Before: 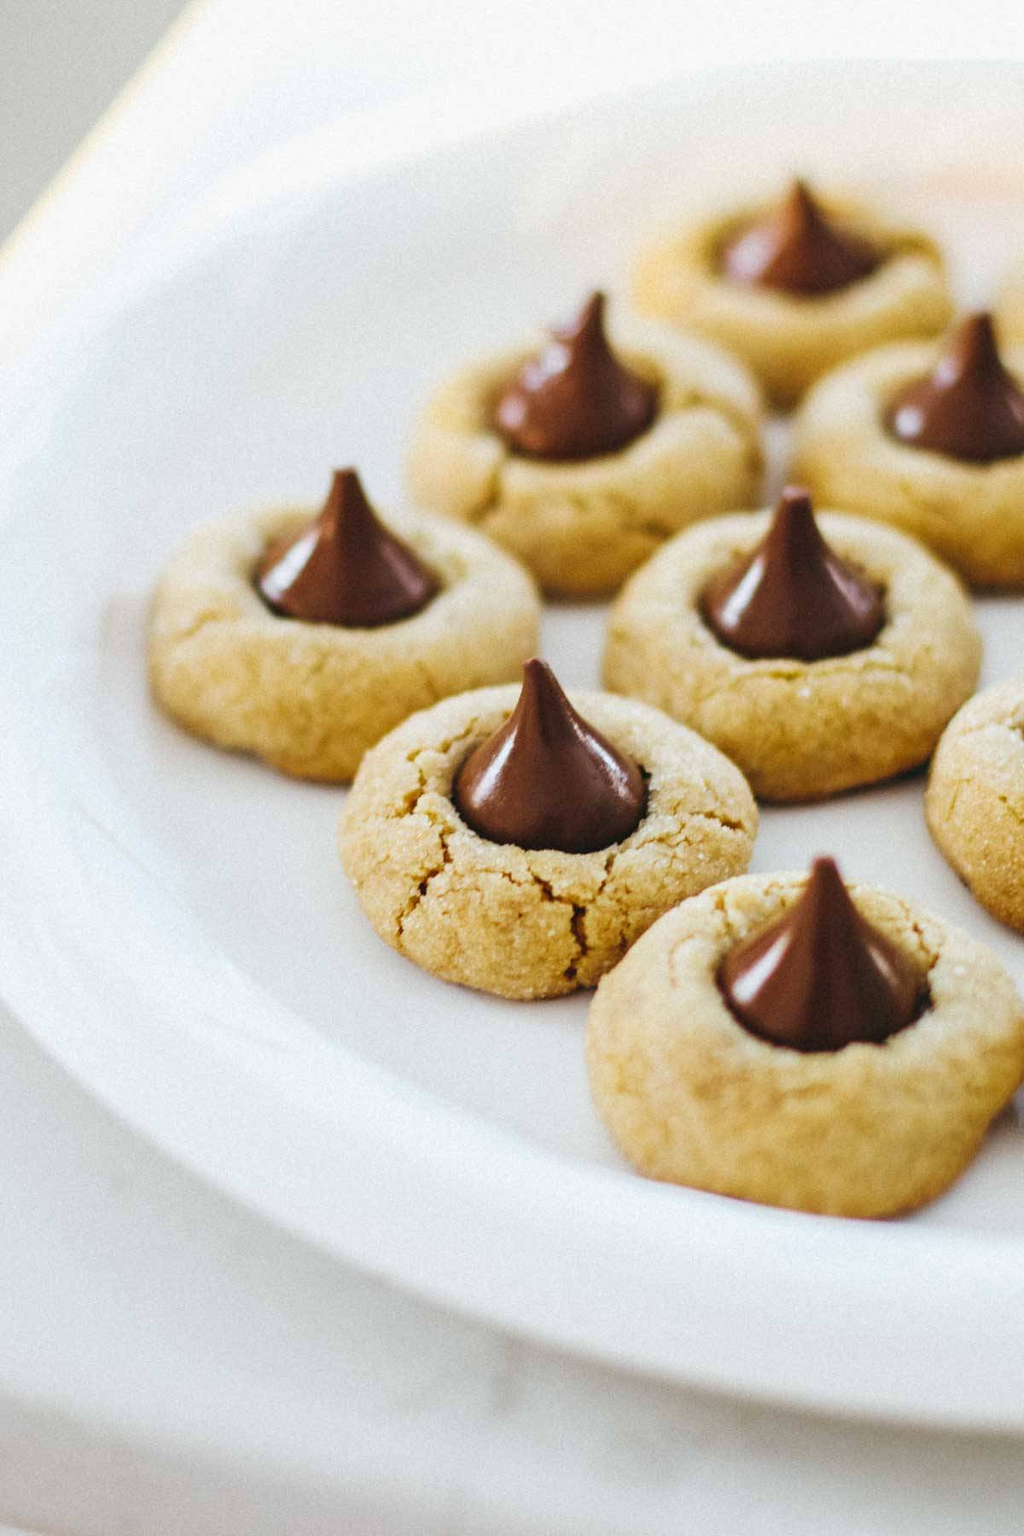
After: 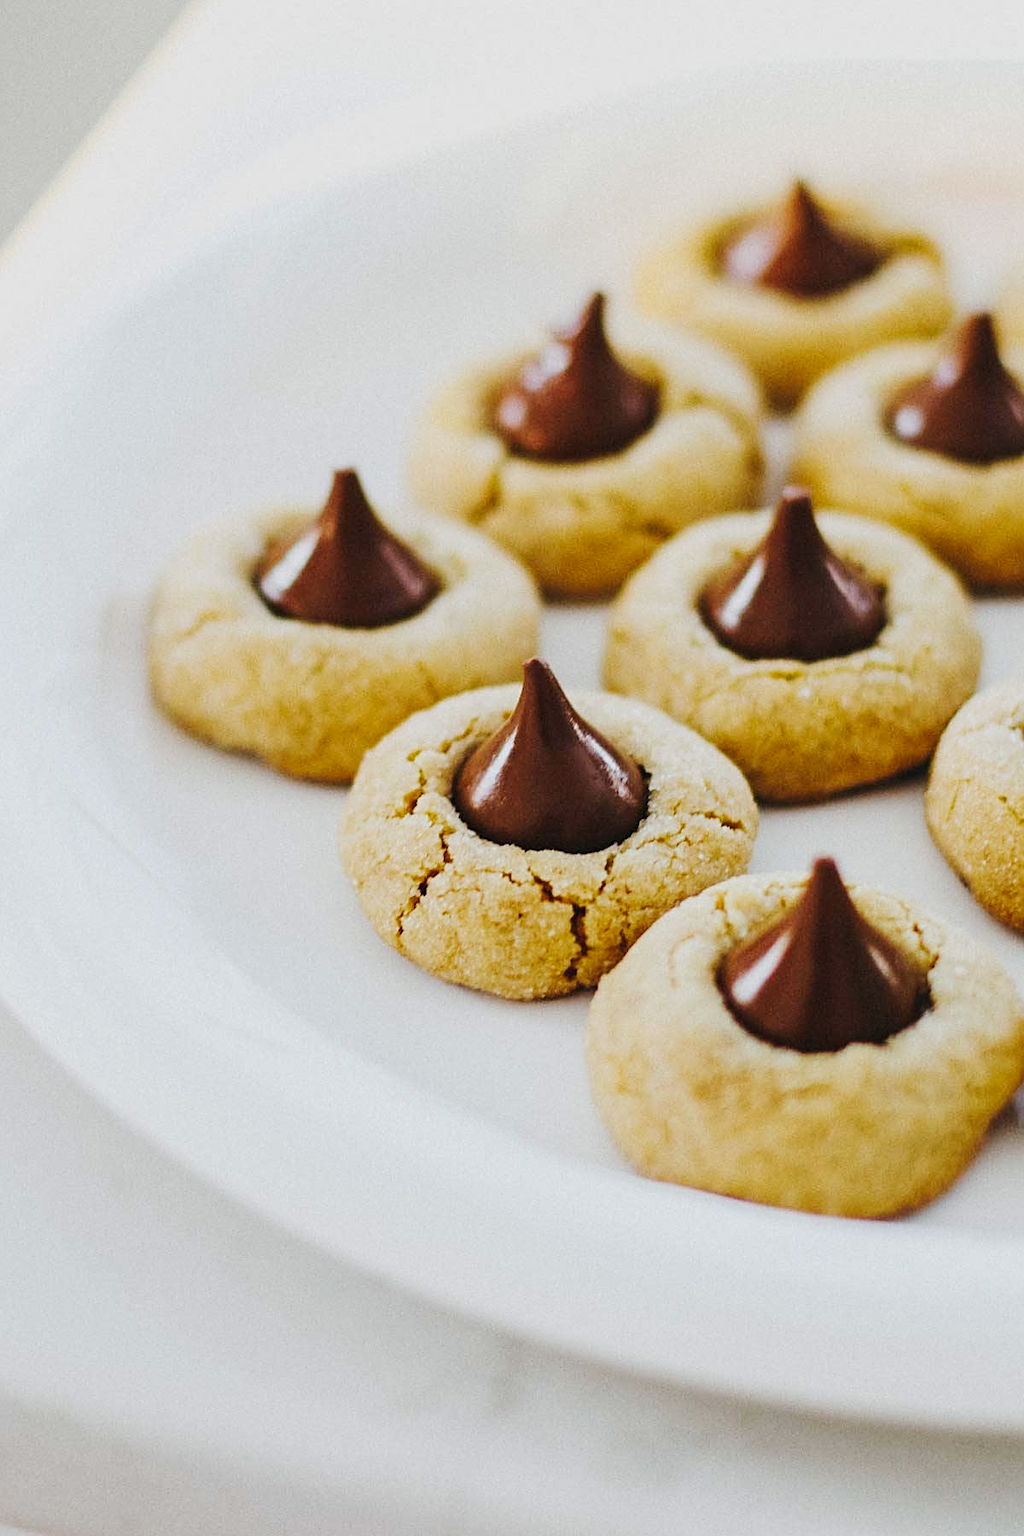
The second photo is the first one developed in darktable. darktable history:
sharpen: on, module defaults
tone curve: curves: ch0 [(0, 0.018) (0.036, 0.038) (0.15, 0.131) (0.27, 0.247) (0.528, 0.554) (0.761, 0.761) (1, 0.919)]; ch1 [(0, 0) (0.179, 0.173) (0.322, 0.32) (0.429, 0.431) (0.502, 0.5) (0.519, 0.522) (0.562, 0.588) (0.625, 0.67) (0.711, 0.745) (1, 1)]; ch2 [(0, 0) (0.29, 0.295) (0.404, 0.436) (0.497, 0.499) (0.521, 0.523) (0.561, 0.605) (0.657, 0.655) (0.712, 0.764) (1, 1)], preserve colors none
contrast brightness saturation: contrast 0.029, brightness -0.032
